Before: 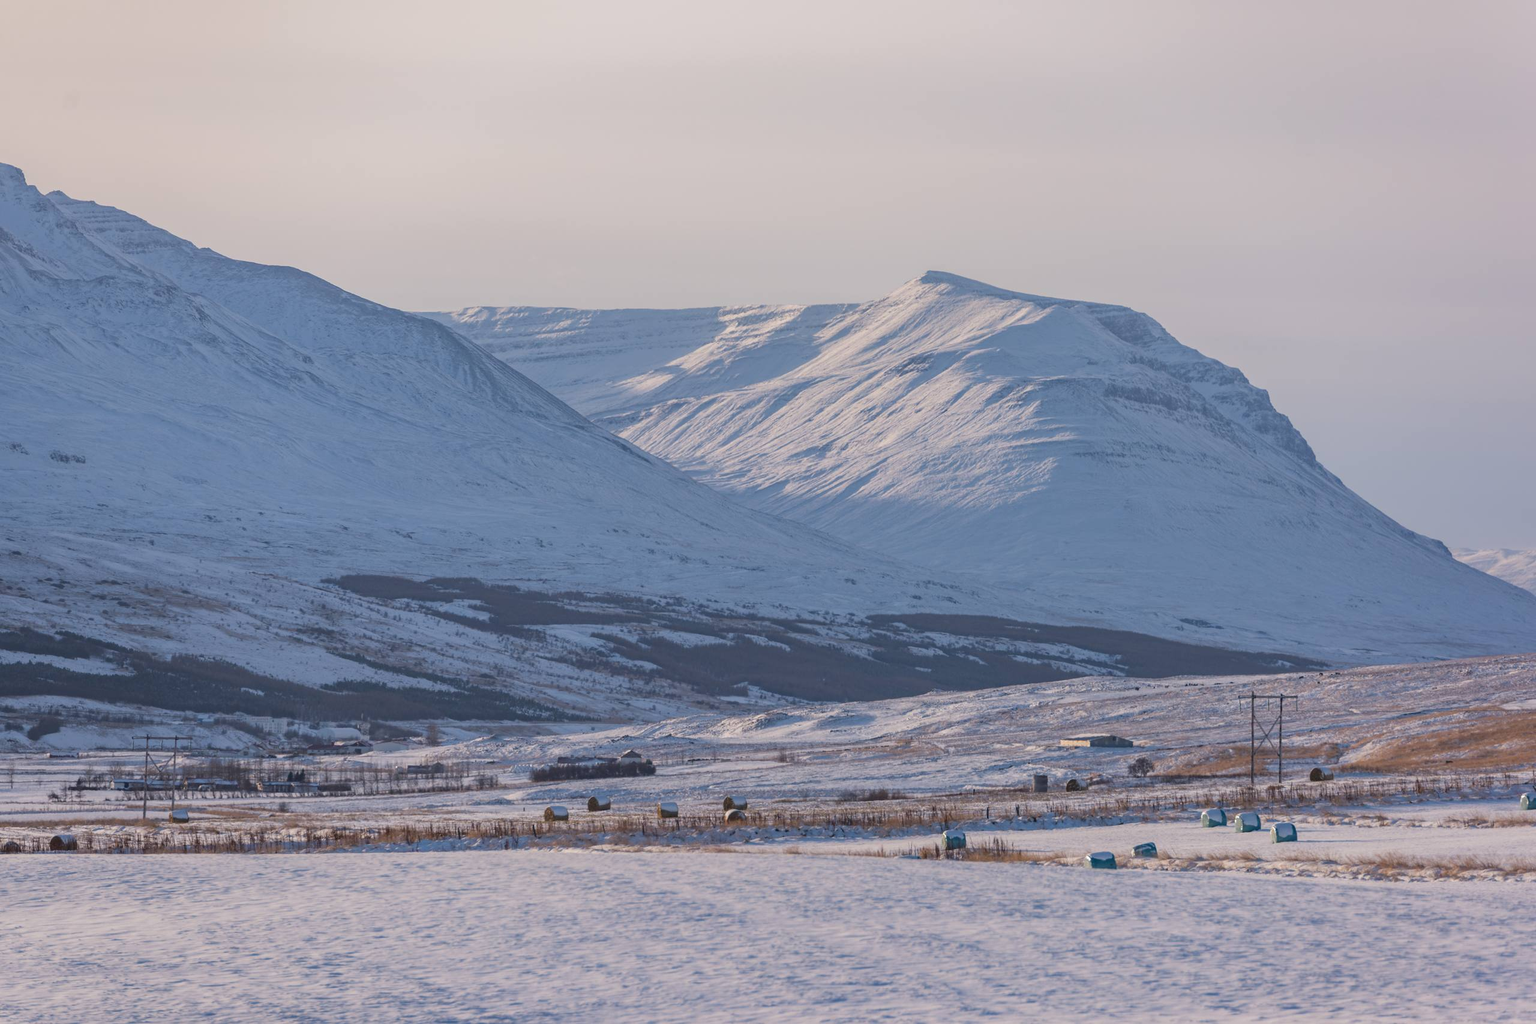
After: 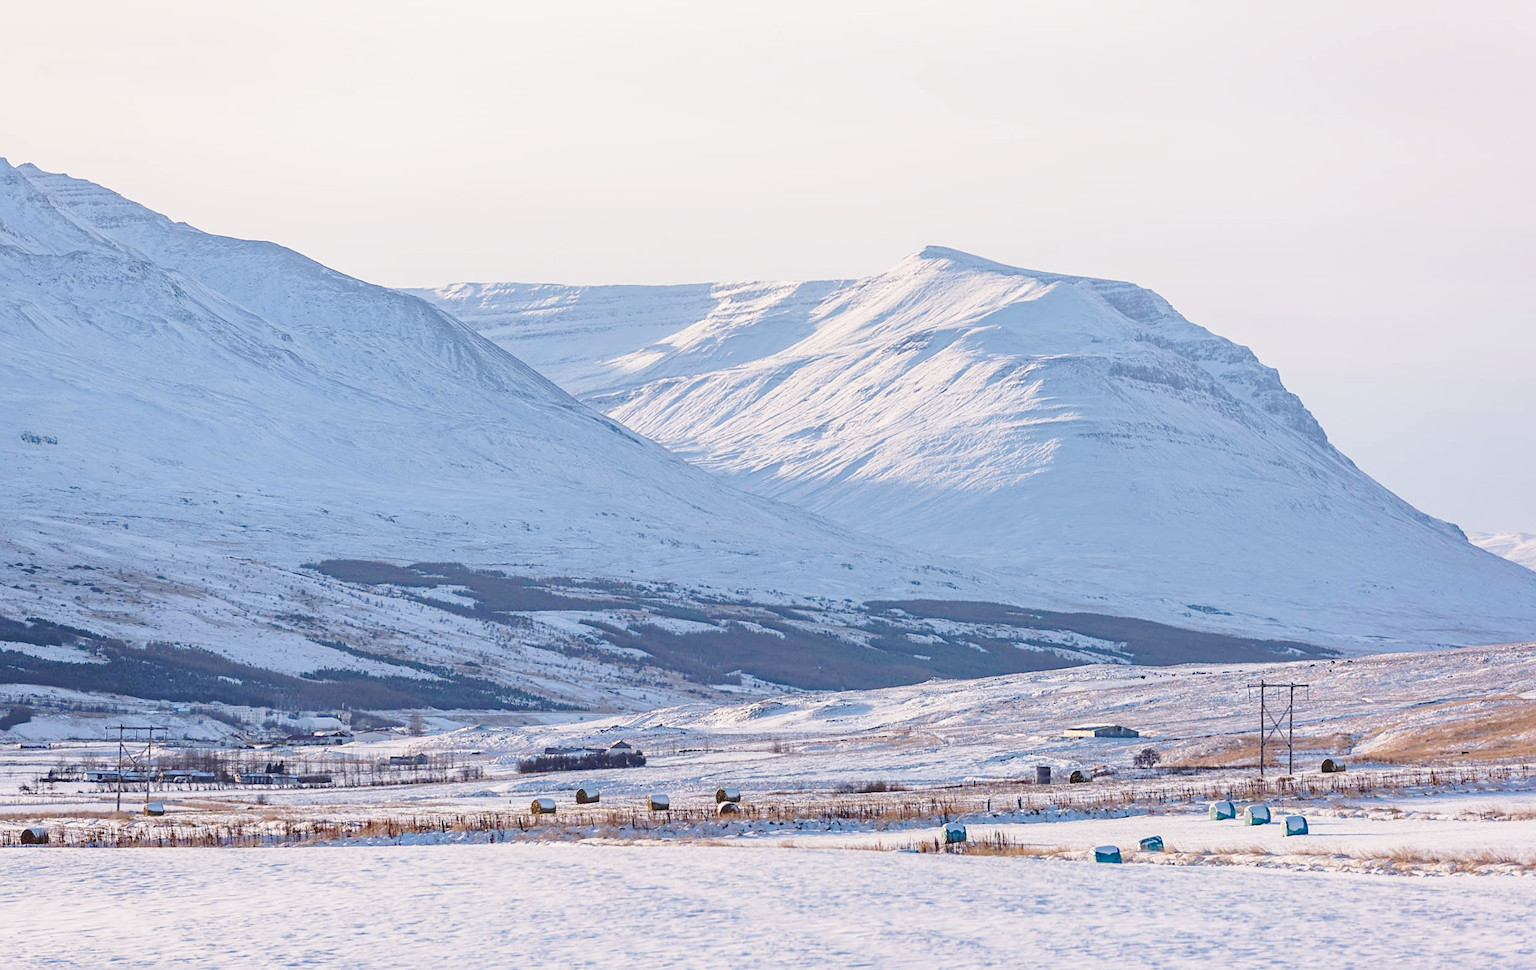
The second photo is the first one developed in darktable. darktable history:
crop: left 1.964%, top 3.251%, right 1.122%, bottom 4.933%
sharpen: on, module defaults
base curve: curves: ch0 [(0, 0) (0.032, 0.037) (0.105, 0.228) (0.435, 0.76) (0.856, 0.983) (1, 1)], preserve colors none
